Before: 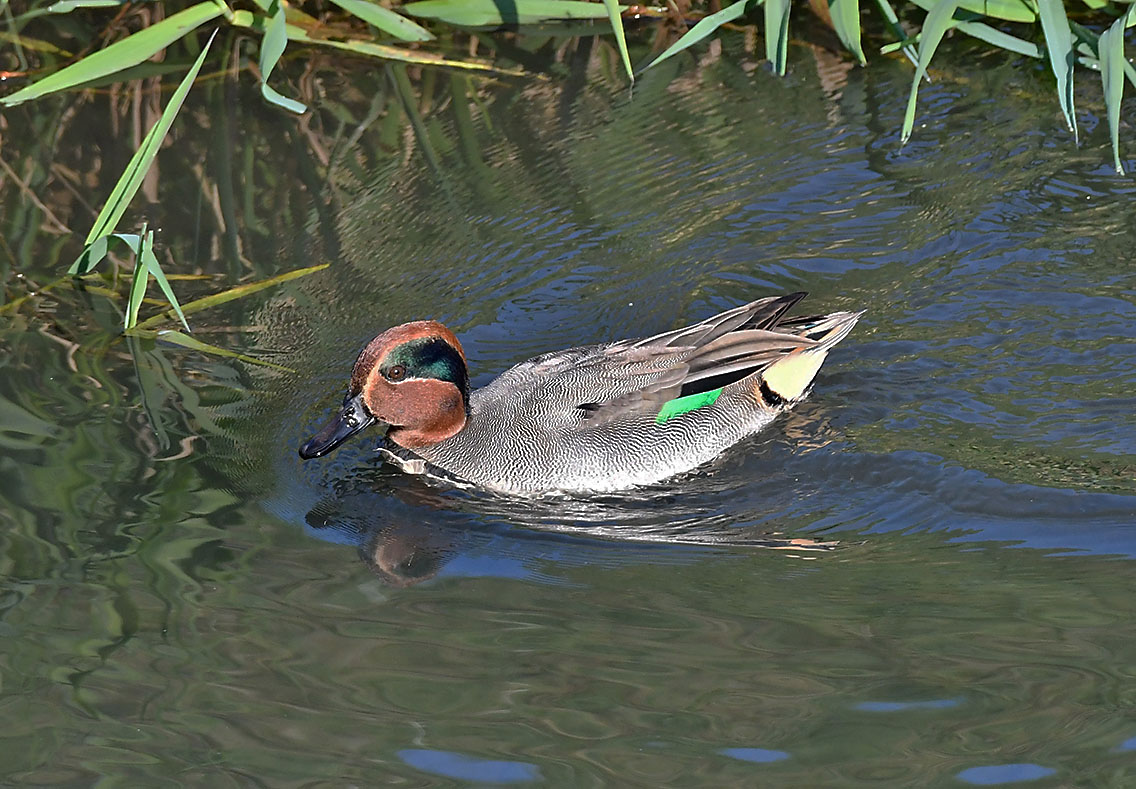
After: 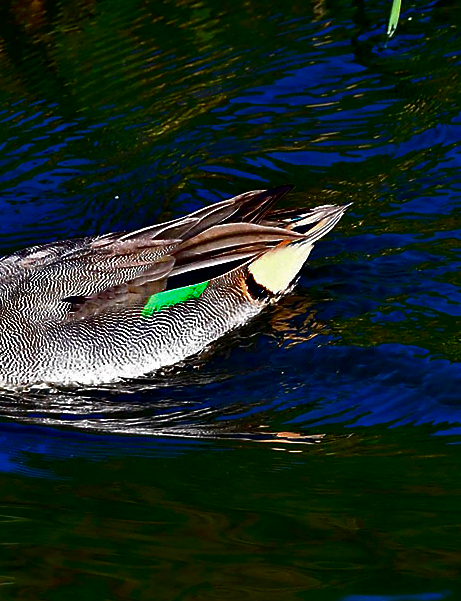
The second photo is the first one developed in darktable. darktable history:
base curve: curves: ch0 [(0, 0) (0.036, 0.025) (0.121, 0.166) (0.206, 0.329) (0.605, 0.79) (1, 1)], preserve colors none
crop: left 45.32%, top 13.596%, right 14.039%, bottom 10.116%
local contrast: mode bilateral grid, contrast 19, coarseness 50, detail 120%, midtone range 0.2
contrast brightness saturation: brightness -0.983, saturation 0.981
